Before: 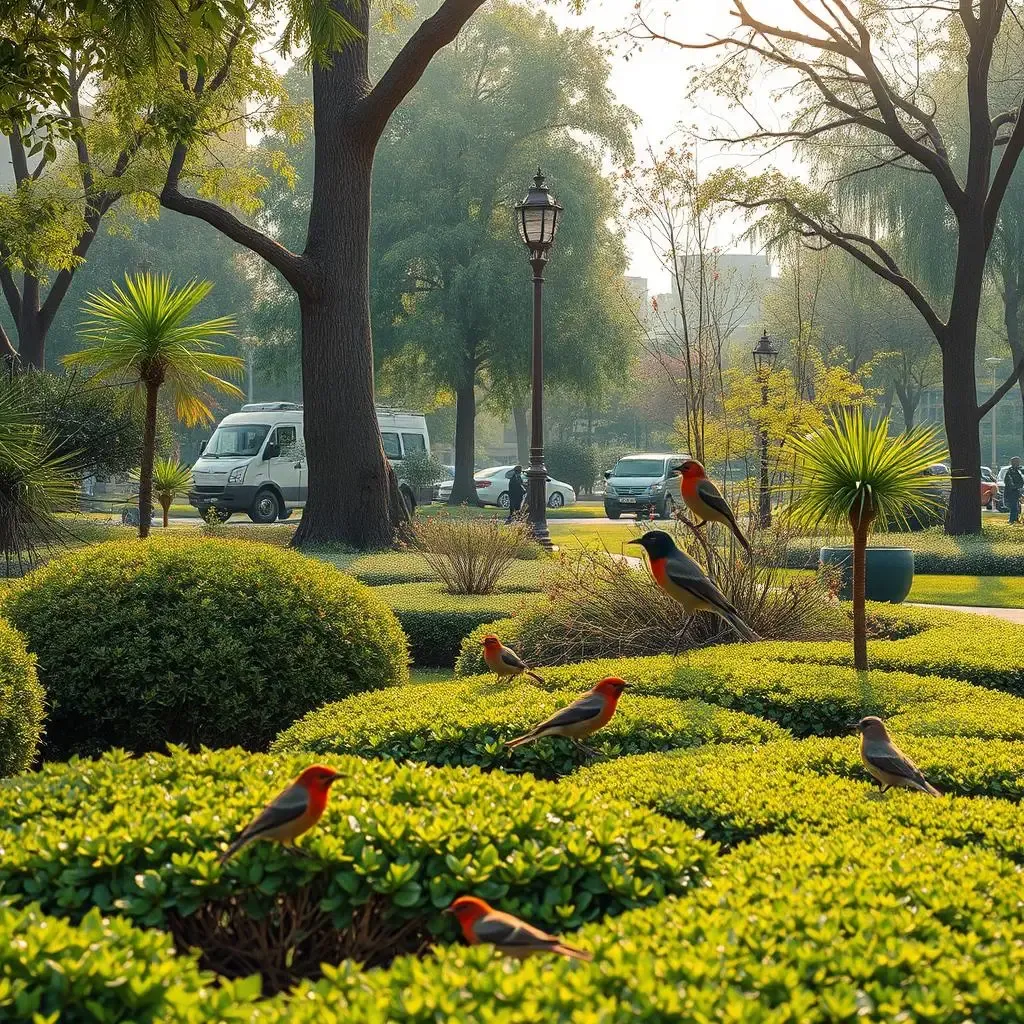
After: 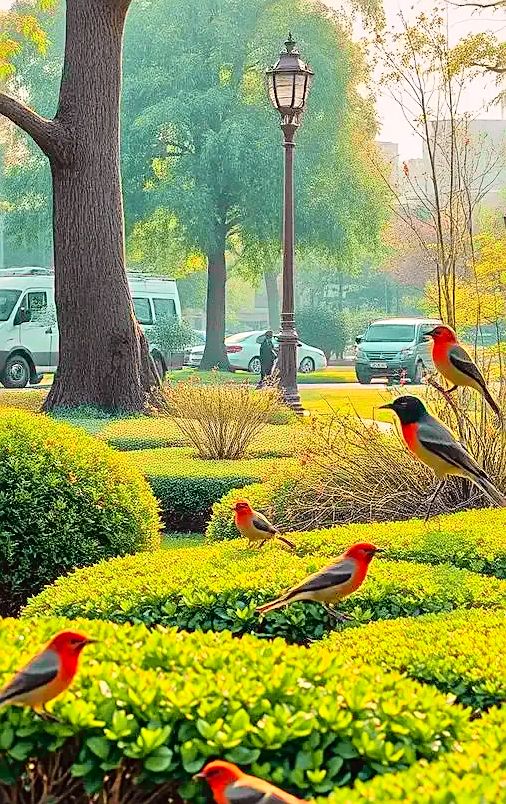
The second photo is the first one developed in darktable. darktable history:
tone curve: curves: ch0 [(0, 0.012) (0.144, 0.137) (0.326, 0.386) (0.489, 0.573) (0.656, 0.763) (0.849, 0.902) (1, 0.974)]; ch1 [(0, 0) (0.366, 0.367) (0.475, 0.453) (0.487, 0.501) (0.519, 0.527) (0.544, 0.579) (0.562, 0.619) (0.622, 0.694) (1, 1)]; ch2 [(0, 0) (0.333, 0.346) (0.375, 0.375) (0.424, 0.43) (0.476, 0.492) (0.502, 0.503) (0.533, 0.541) (0.572, 0.615) (0.605, 0.656) (0.641, 0.709) (1, 1)], color space Lab, independent channels, preserve colors none
crop and rotate: angle 0.02°, left 24.353%, top 13.219%, right 26.156%, bottom 8.224%
sharpen: on, module defaults
tone equalizer: -7 EV 0.15 EV, -6 EV 0.6 EV, -5 EV 1.15 EV, -4 EV 1.33 EV, -3 EV 1.15 EV, -2 EV 0.6 EV, -1 EV 0.15 EV, mask exposure compensation -0.5 EV
